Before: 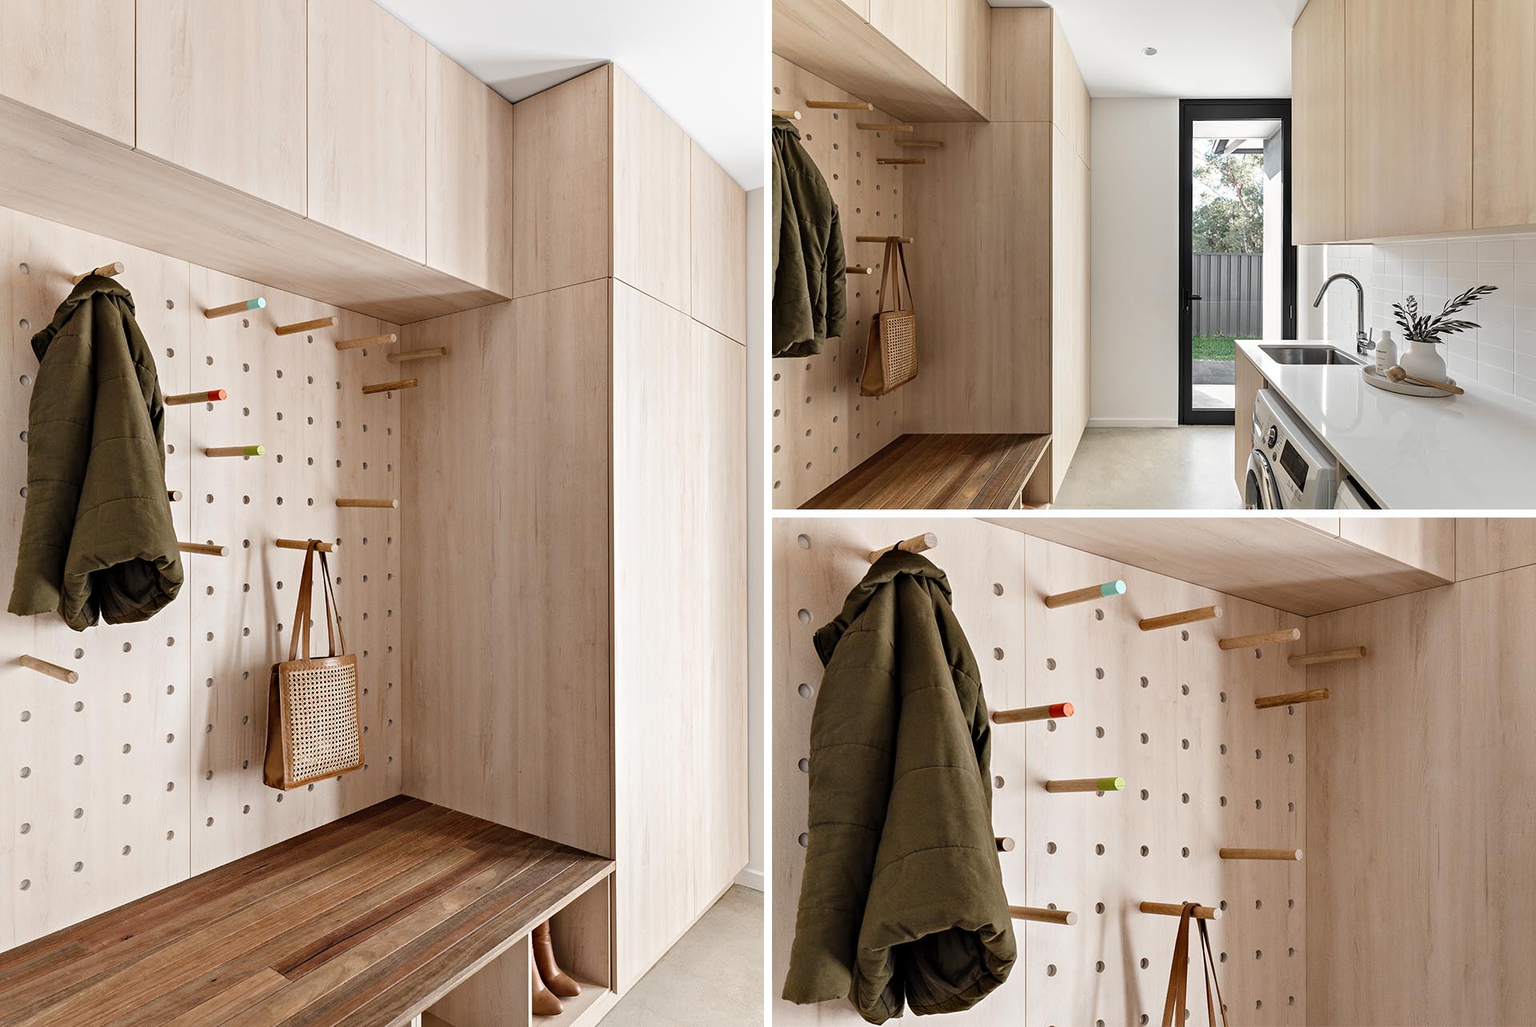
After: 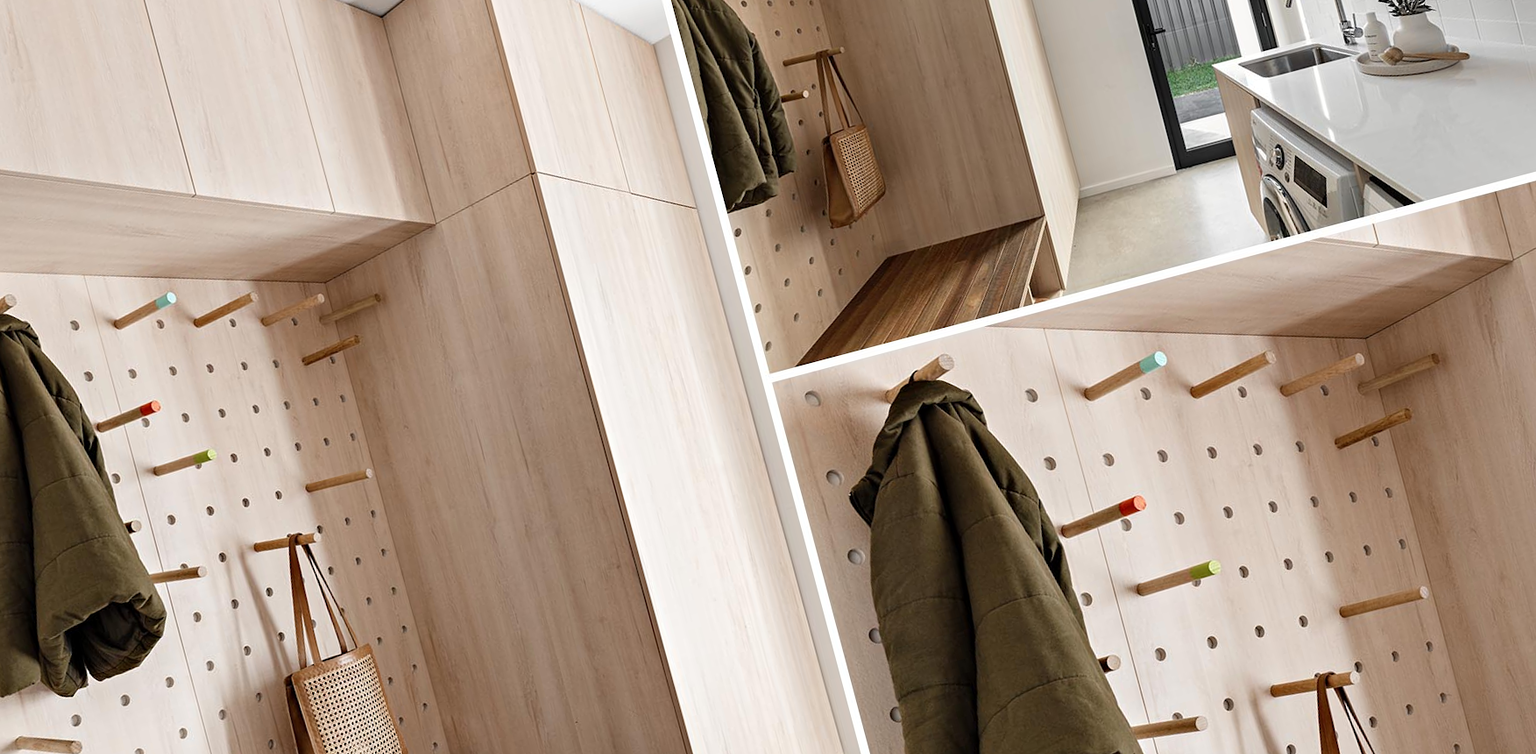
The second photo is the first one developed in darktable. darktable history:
rotate and perspective: rotation -14.8°, crop left 0.1, crop right 0.903, crop top 0.25, crop bottom 0.748
